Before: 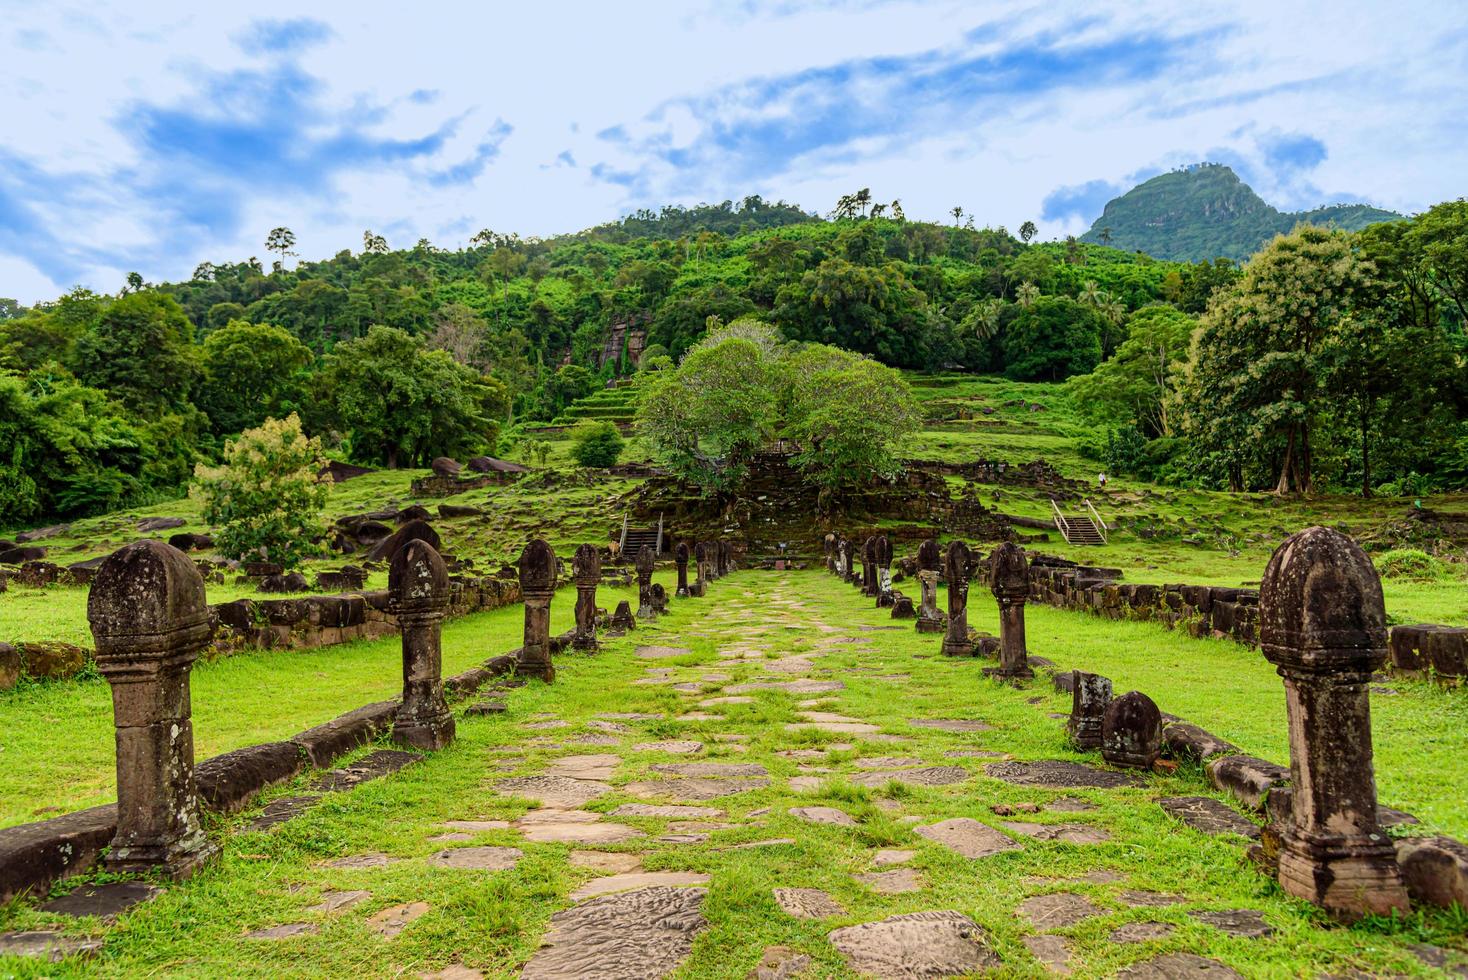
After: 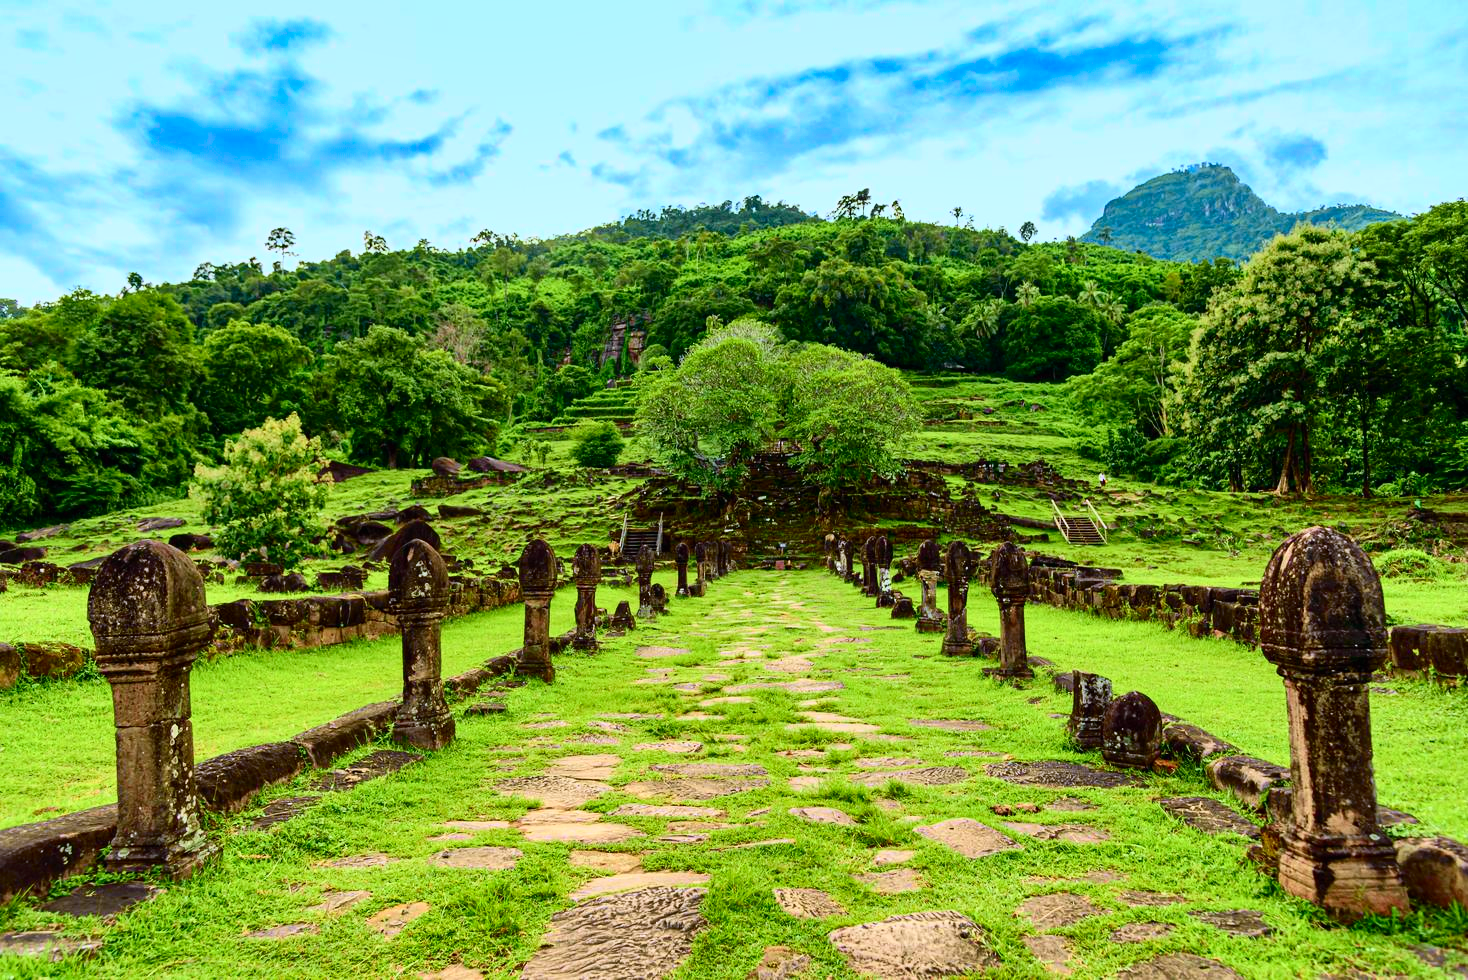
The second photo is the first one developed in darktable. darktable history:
white balance: red 0.967, blue 1.049
tone curve: curves: ch0 [(0, 0.003) (0.044, 0.032) (0.12, 0.089) (0.19, 0.164) (0.269, 0.269) (0.473, 0.533) (0.595, 0.695) (0.718, 0.823) (0.855, 0.931) (1, 0.982)]; ch1 [(0, 0) (0.243, 0.245) (0.427, 0.387) (0.493, 0.481) (0.501, 0.5) (0.521, 0.528) (0.554, 0.586) (0.607, 0.655) (0.671, 0.735) (0.796, 0.85) (1, 1)]; ch2 [(0, 0) (0.249, 0.216) (0.357, 0.317) (0.448, 0.432) (0.478, 0.492) (0.498, 0.499) (0.517, 0.519) (0.537, 0.57) (0.569, 0.623) (0.61, 0.663) (0.706, 0.75) (0.808, 0.809) (0.991, 0.968)], color space Lab, independent channels, preserve colors none
shadows and highlights: white point adjustment 1, soften with gaussian
